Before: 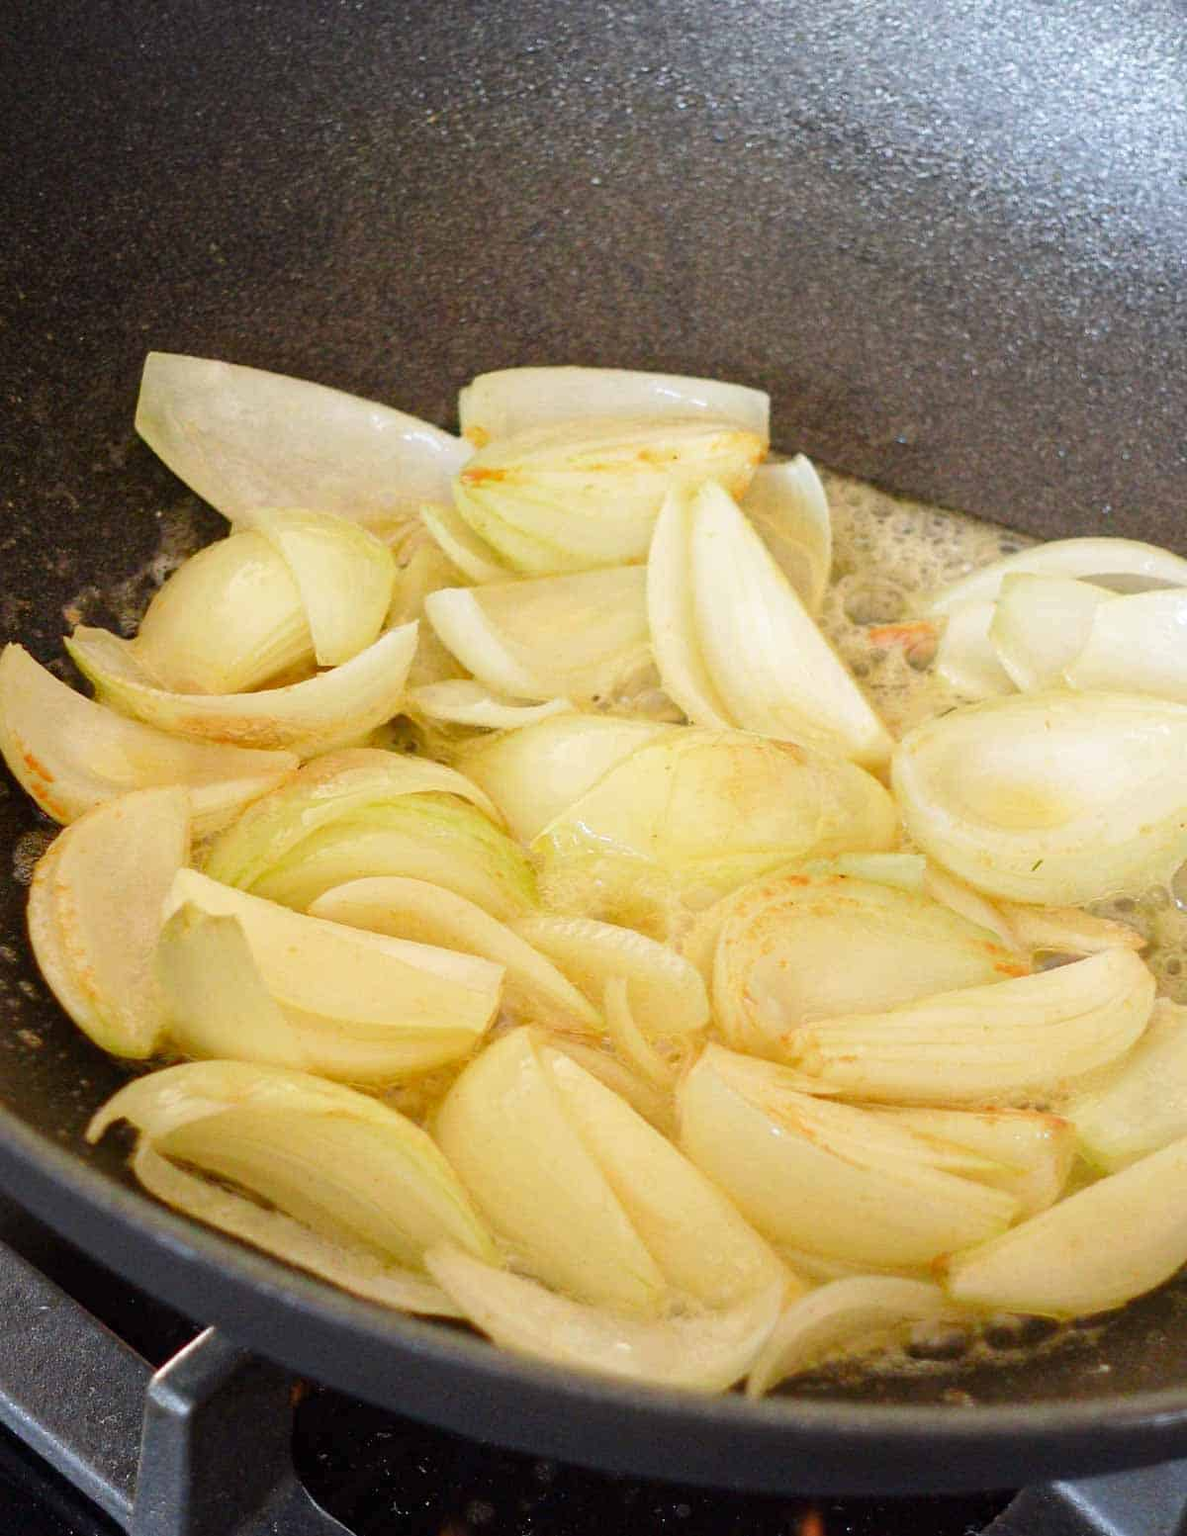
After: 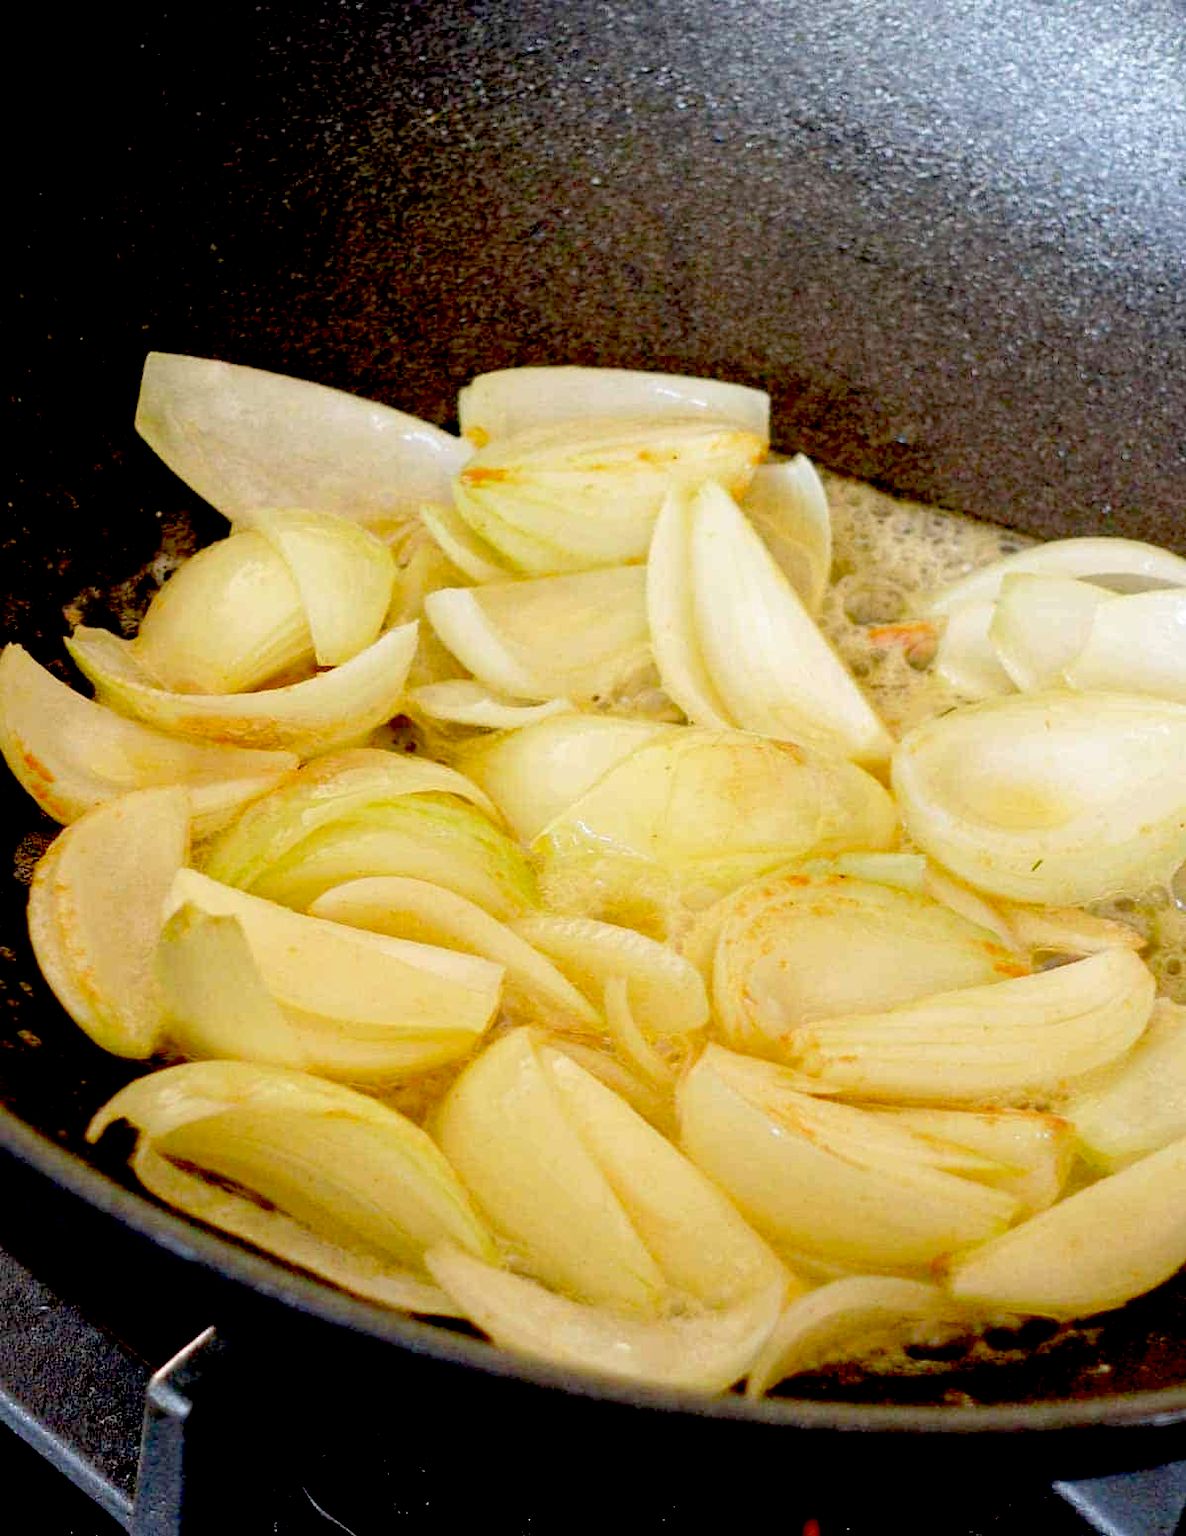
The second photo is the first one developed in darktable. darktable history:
exposure: black level correction 0.057, compensate highlight preservation false
